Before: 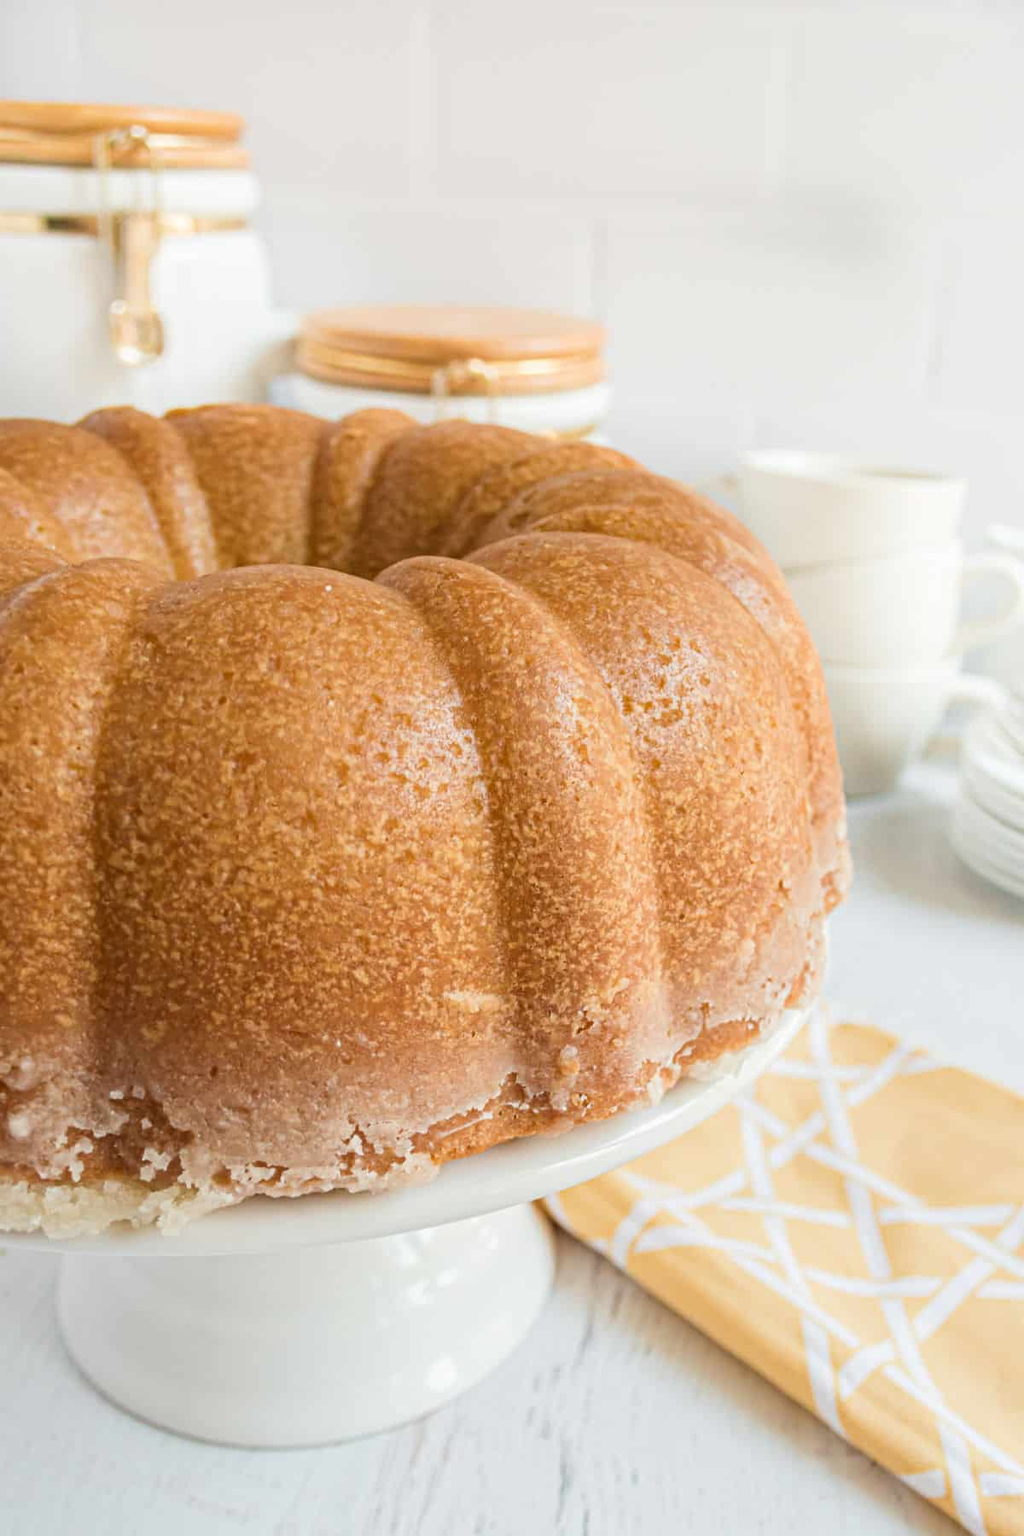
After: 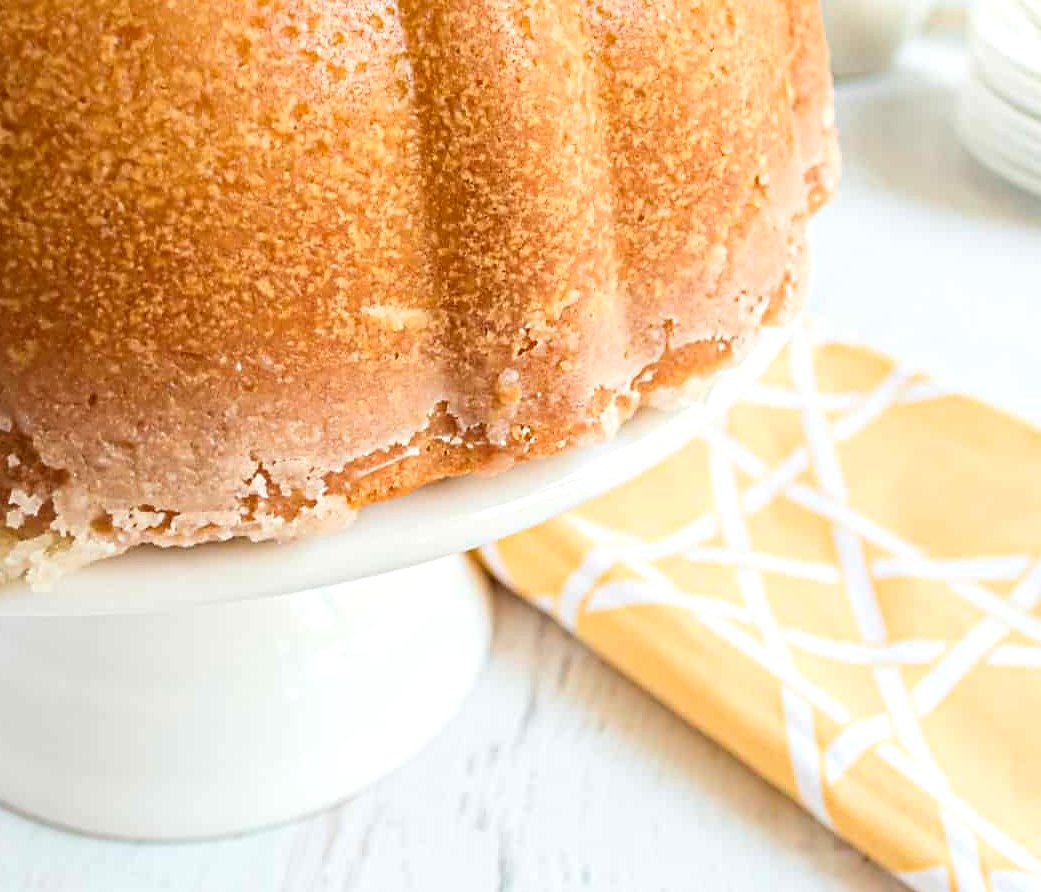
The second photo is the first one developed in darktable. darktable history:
crop and rotate: left 13.238%, top 47.568%, bottom 2.851%
sharpen: radius 1.601, amount 0.357, threshold 1.446
contrast brightness saturation: contrast 0.079, saturation 0.197
exposure: exposure 0.299 EV, compensate highlight preservation false
